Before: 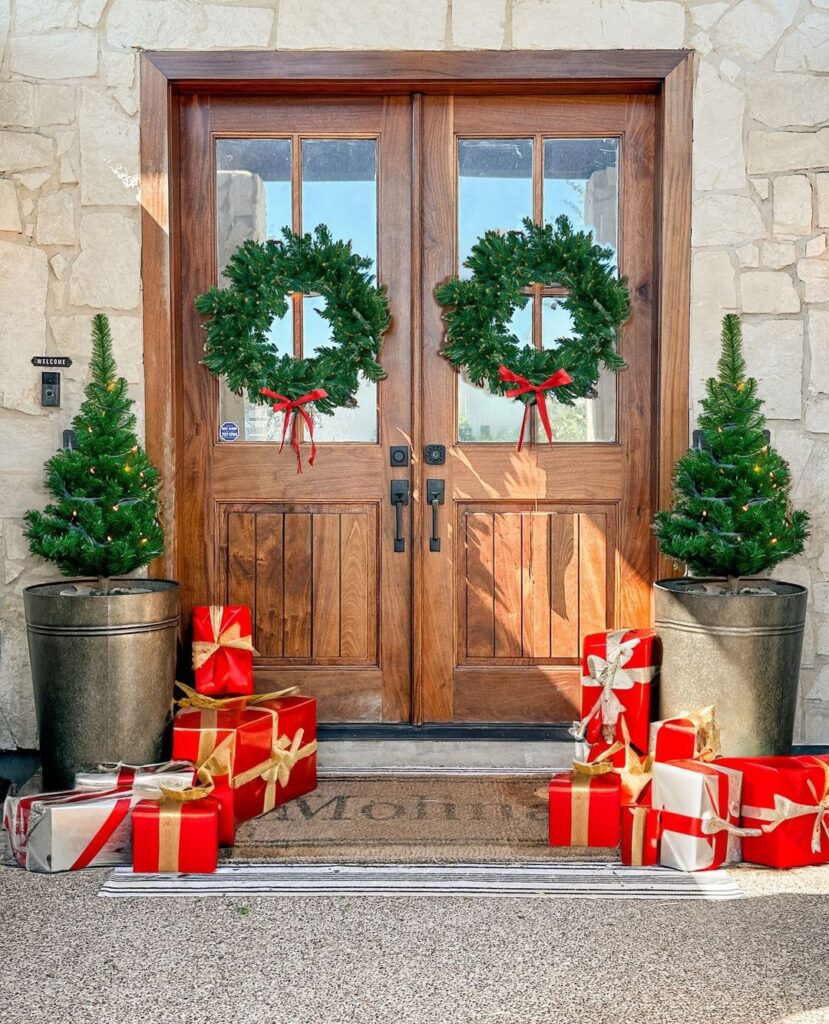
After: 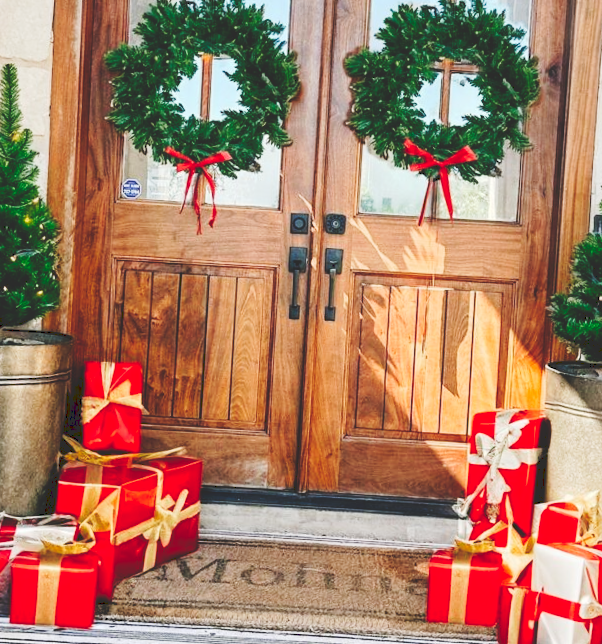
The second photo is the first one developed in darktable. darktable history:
crop and rotate: angle -3.37°, left 9.79%, top 20.73%, right 12.42%, bottom 11.82%
tone curve: curves: ch0 [(0, 0) (0.003, 0.172) (0.011, 0.177) (0.025, 0.177) (0.044, 0.177) (0.069, 0.178) (0.1, 0.181) (0.136, 0.19) (0.177, 0.208) (0.224, 0.226) (0.277, 0.274) (0.335, 0.338) (0.399, 0.43) (0.468, 0.535) (0.543, 0.635) (0.623, 0.726) (0.709, 0.815) (0.801, 0.882) (0.898, 0.936) (1, 1)], preserve colors none
